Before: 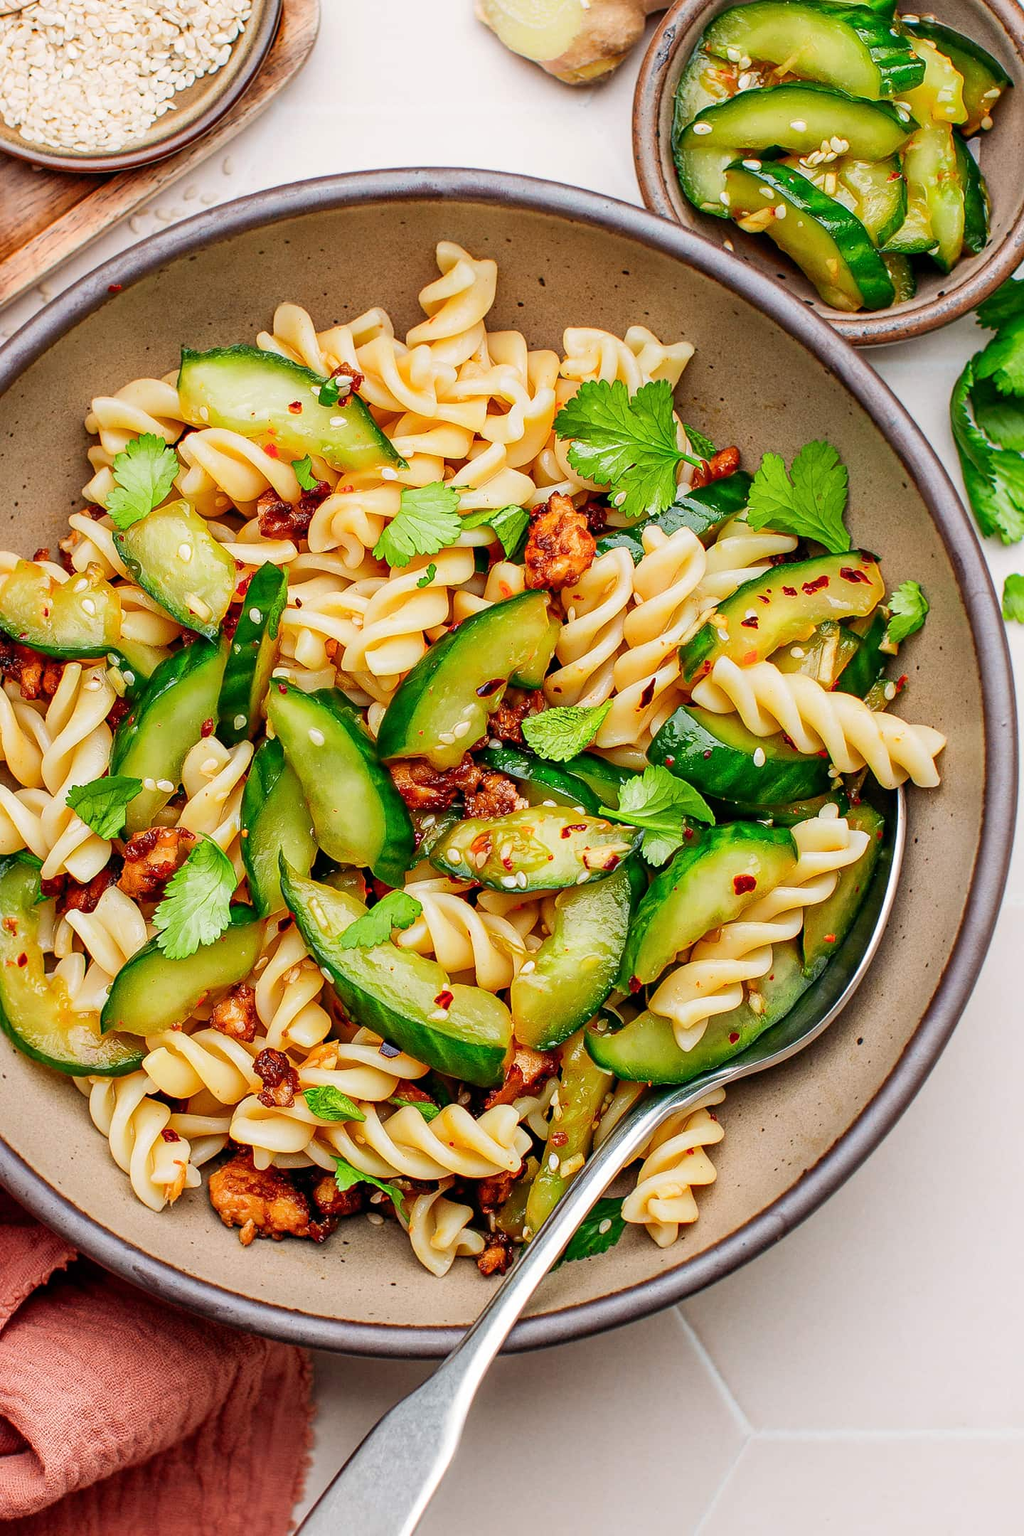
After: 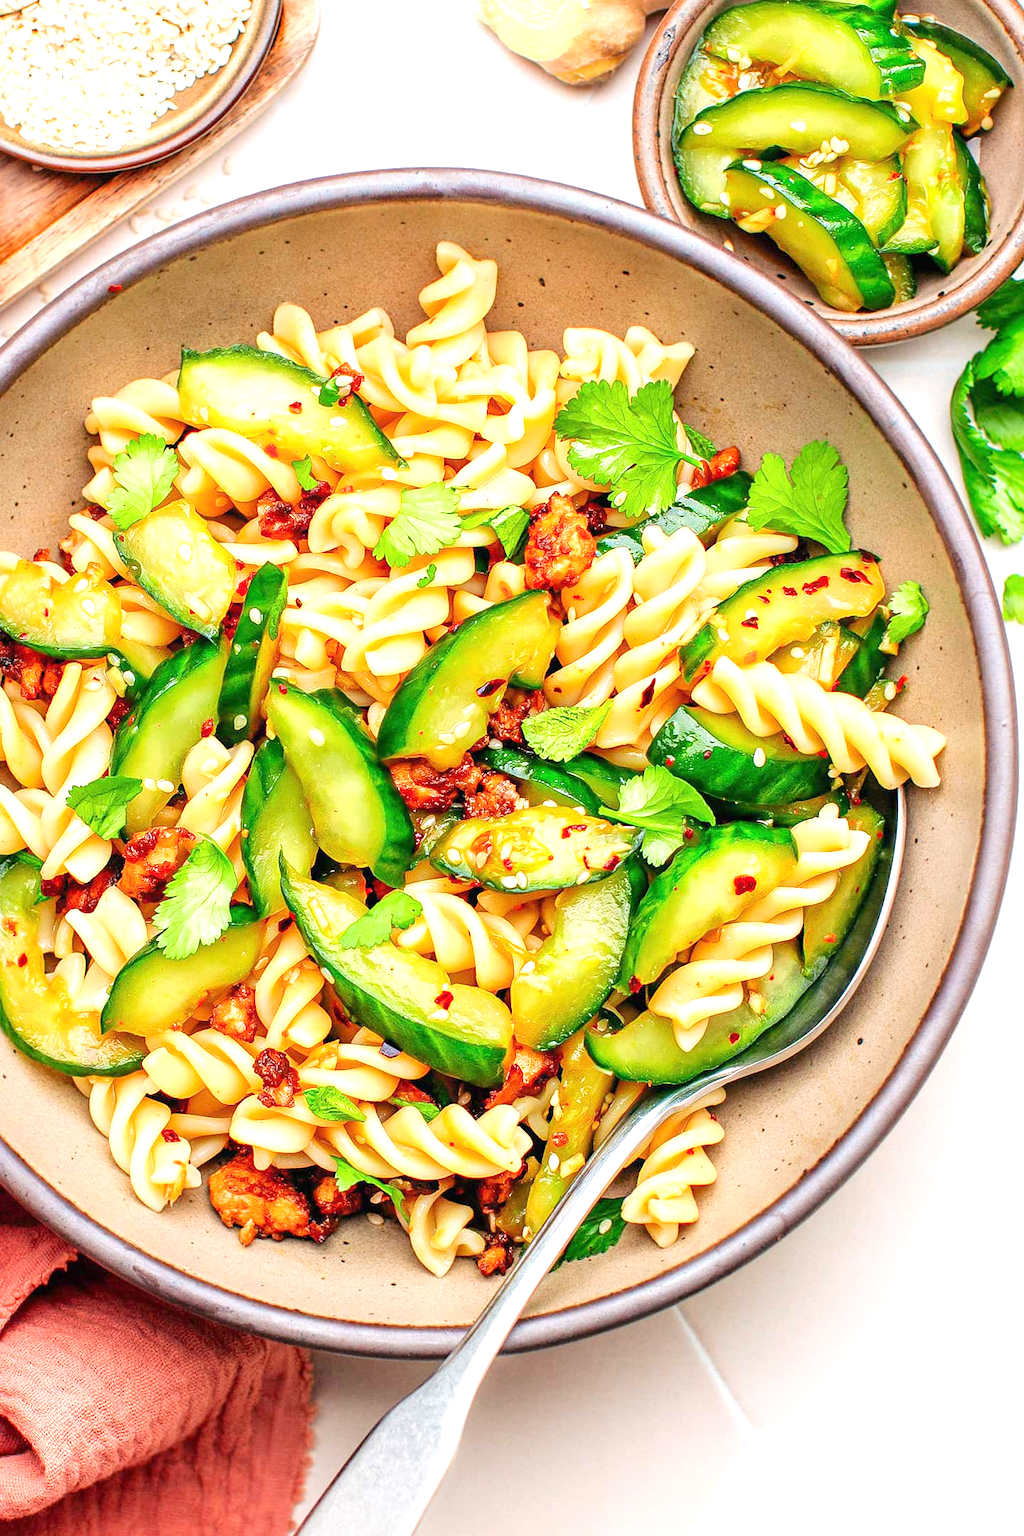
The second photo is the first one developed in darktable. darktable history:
tone equalizer: -8 EV 1.03 EV, -7 EV 0.986 EV, -6 EV 0.974 EV, -5 EV 1.03 EV, -4 EV 1.03 EV, -3 EV 0.727 EV, -2 EV 0.483 EV, -1 EV 0.233 EV, edges refinement/feathering 500, mask exposure compensation -1.57 EV, preserve details no
exposure: black level correction 0, exposure 0.5 EV, compensate highlight preservation false
